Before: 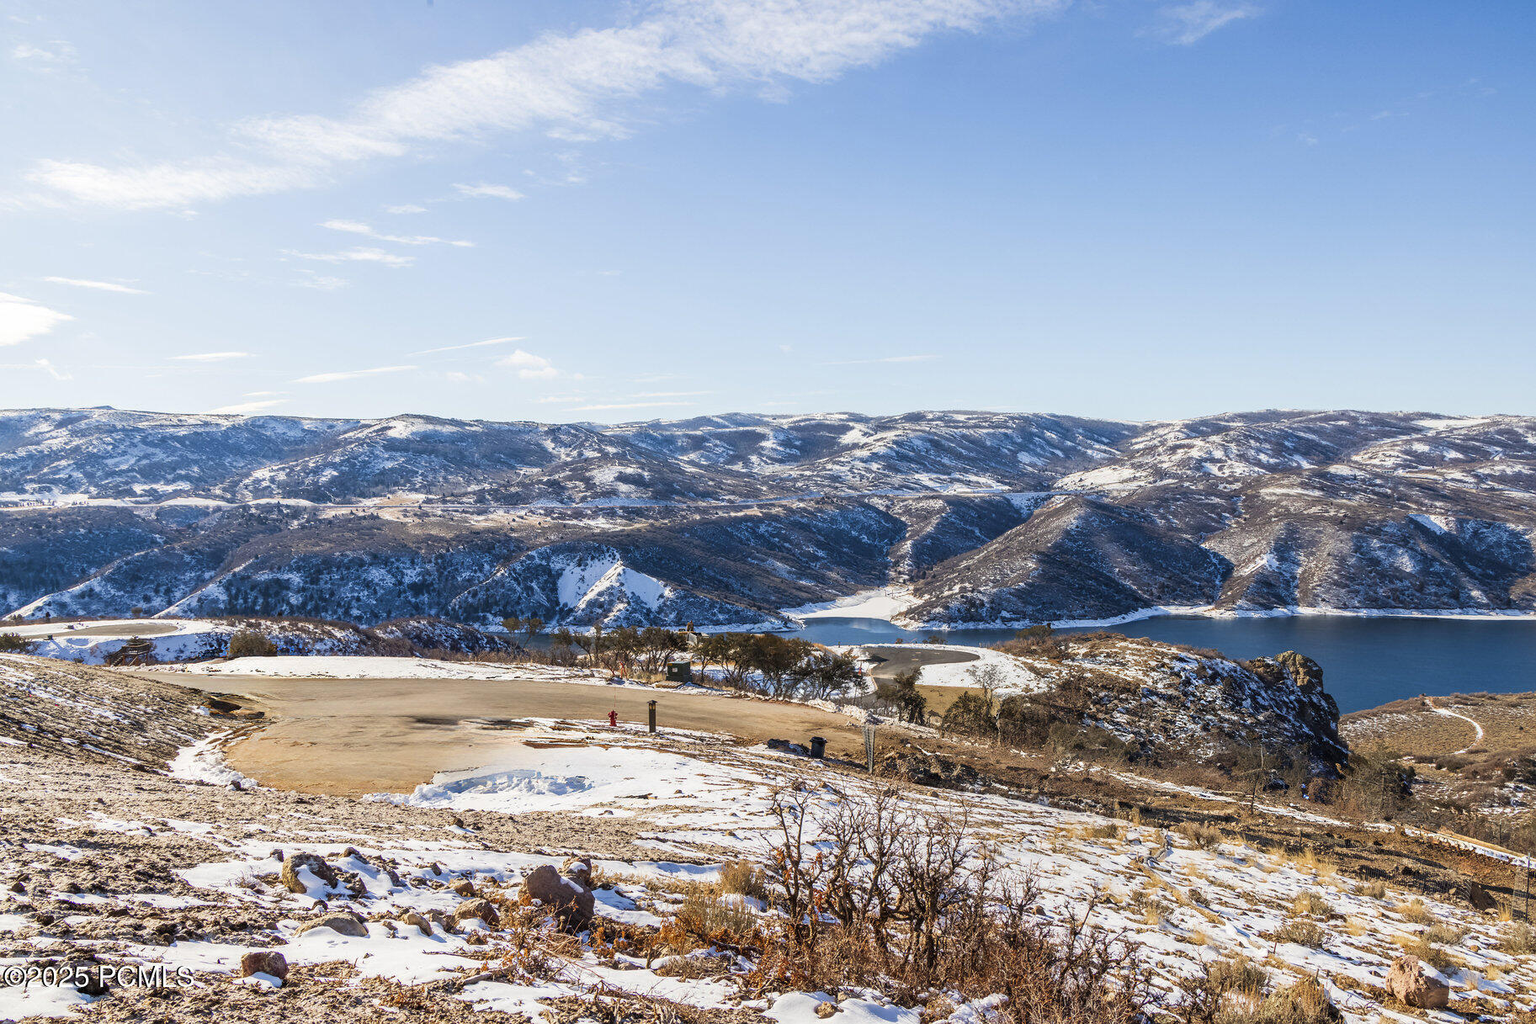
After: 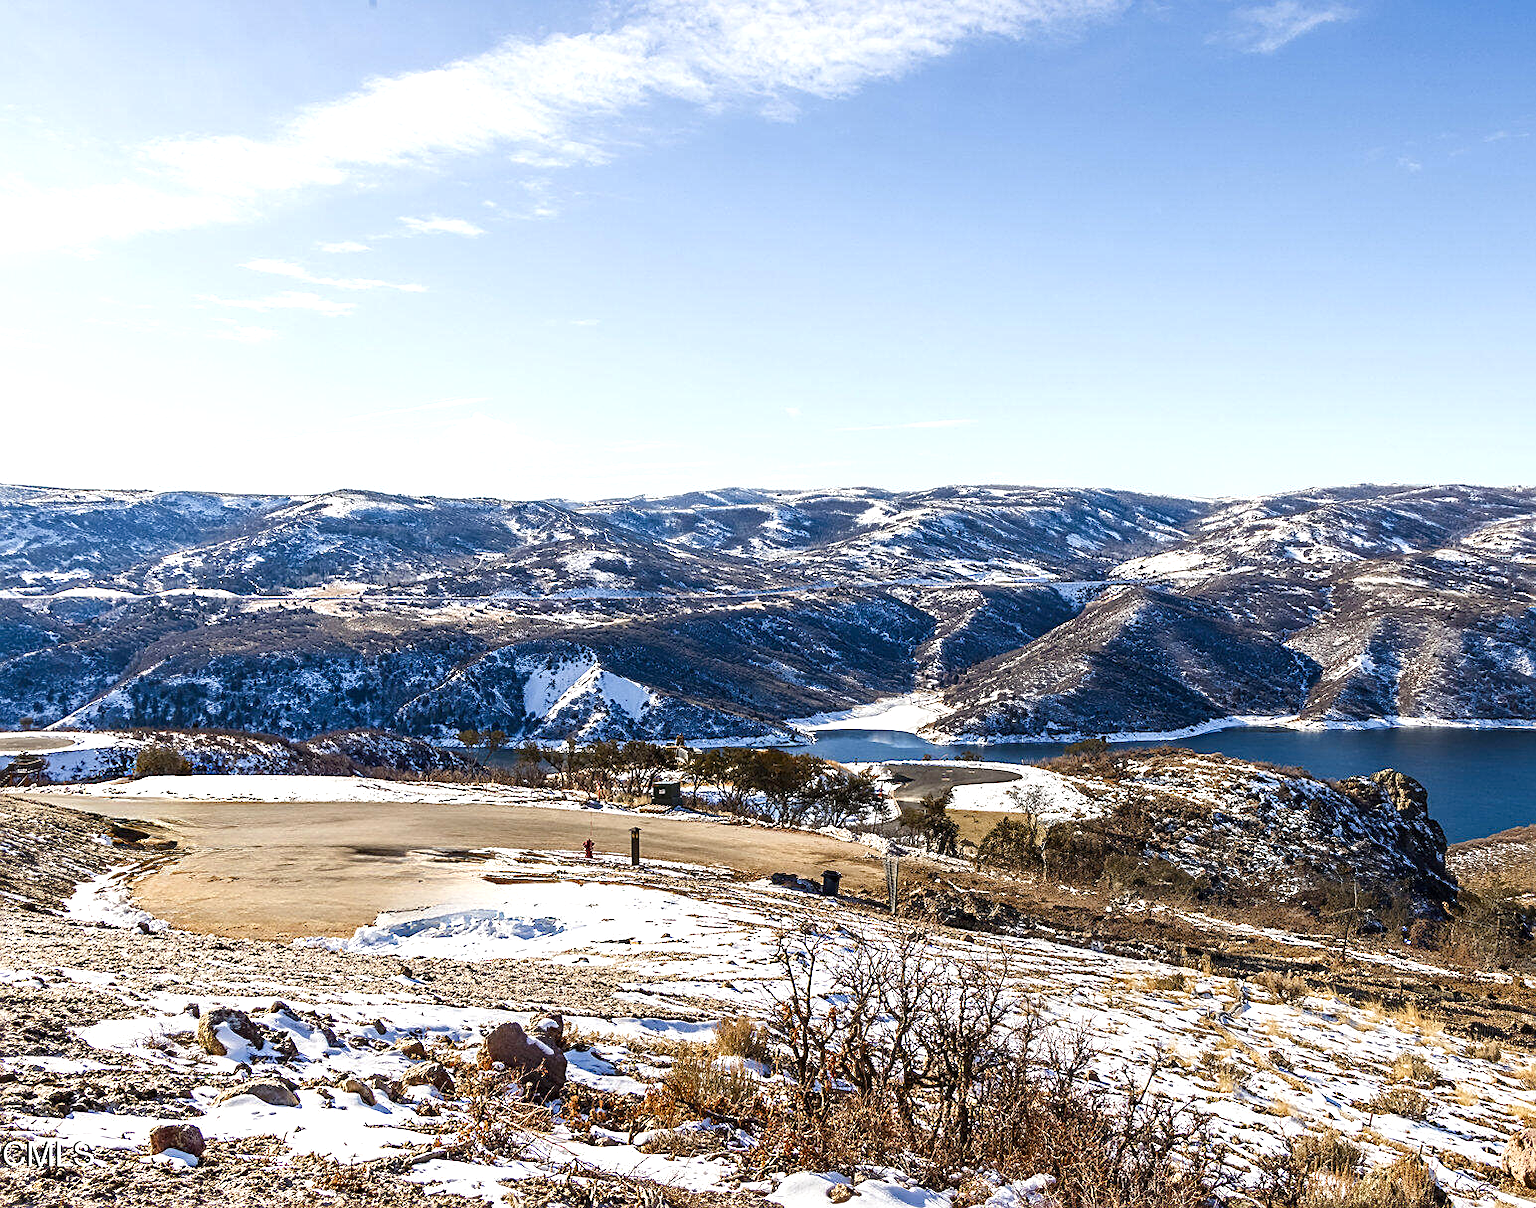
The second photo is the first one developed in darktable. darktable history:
crop: left 7.474%, right 7.847%
local contrast: mode bilateral grid, contrast 99, coarseness 100, detail 109%, midtone range 0.2
color balance rgb: perceptual saturation grading › global saturation 20%, perceptual saturation grading › highlights -49.643%, perceptual saturation grading › shadows 26.059%, perceptual brilliance grading › highlights 12.724%, perceptual brilliance grading › mid-tones 7.87%, perceptual brilliance grading › shadows -16.838%, global vibrance 20%
sharpen: on, module defaults
